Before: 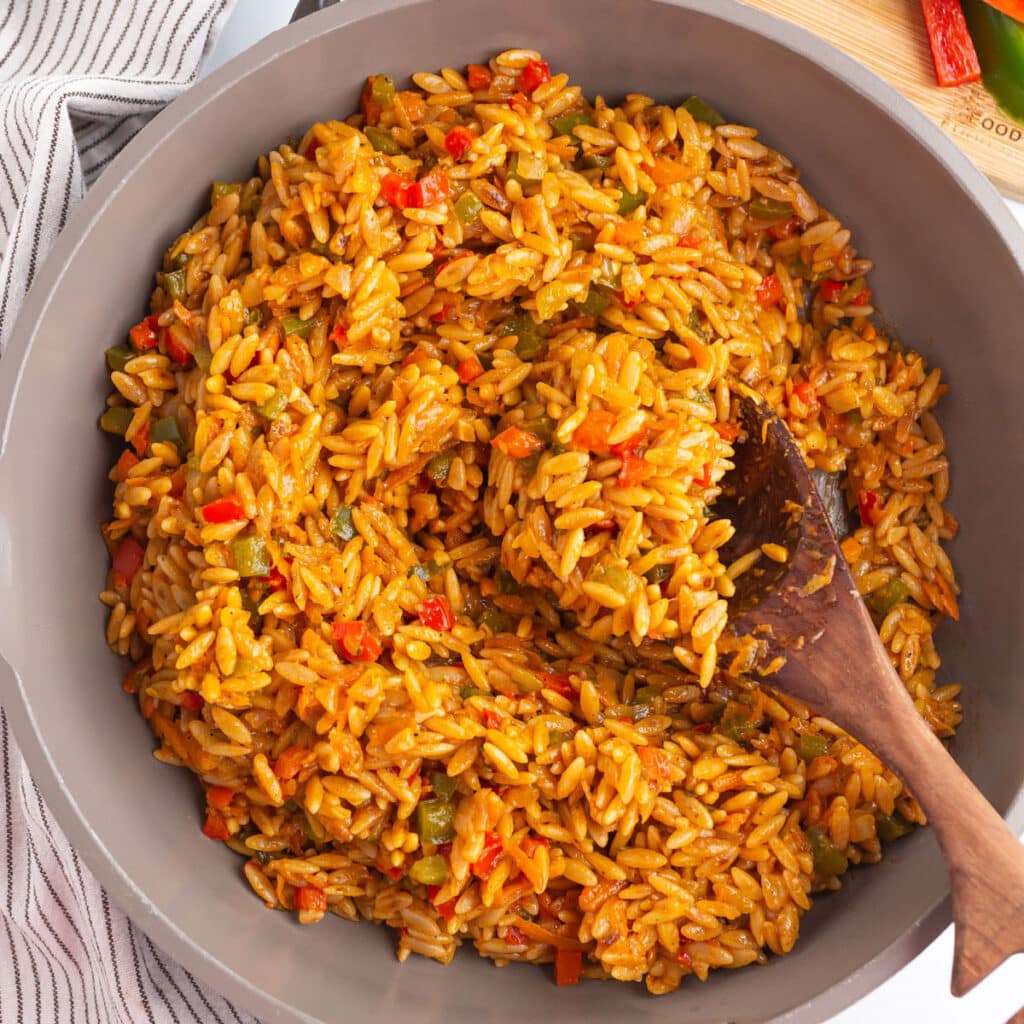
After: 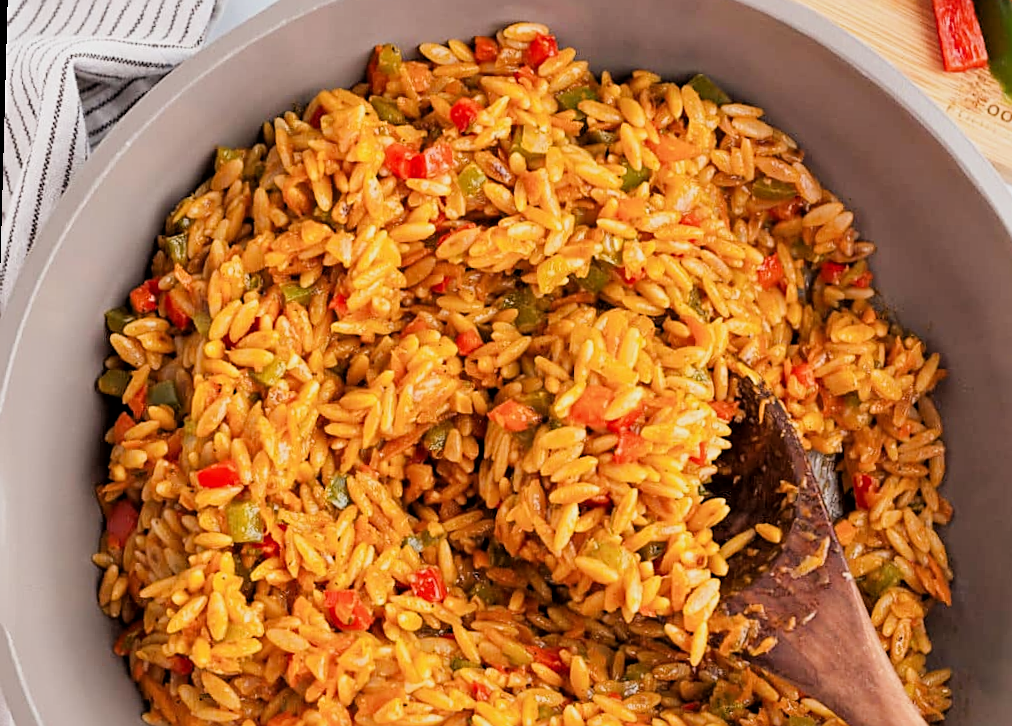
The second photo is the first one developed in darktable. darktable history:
filmic rgb: black relative exposure -5 EV, hardness 2.88, contrast 1.1
local contrast: mode bilateral grid, contrast 20, coarseness 50, detail 120%, midtone range 0.2
rotate and perspective: rotation 1.57°, crop left 0.018, crop right 0.982, crop top 0.039, crop bottom 0.961
exposure: exposure 0.3 EV, compensate highlight preservation false
crop: bottom 24.967%
sharpen: on, module defaults
